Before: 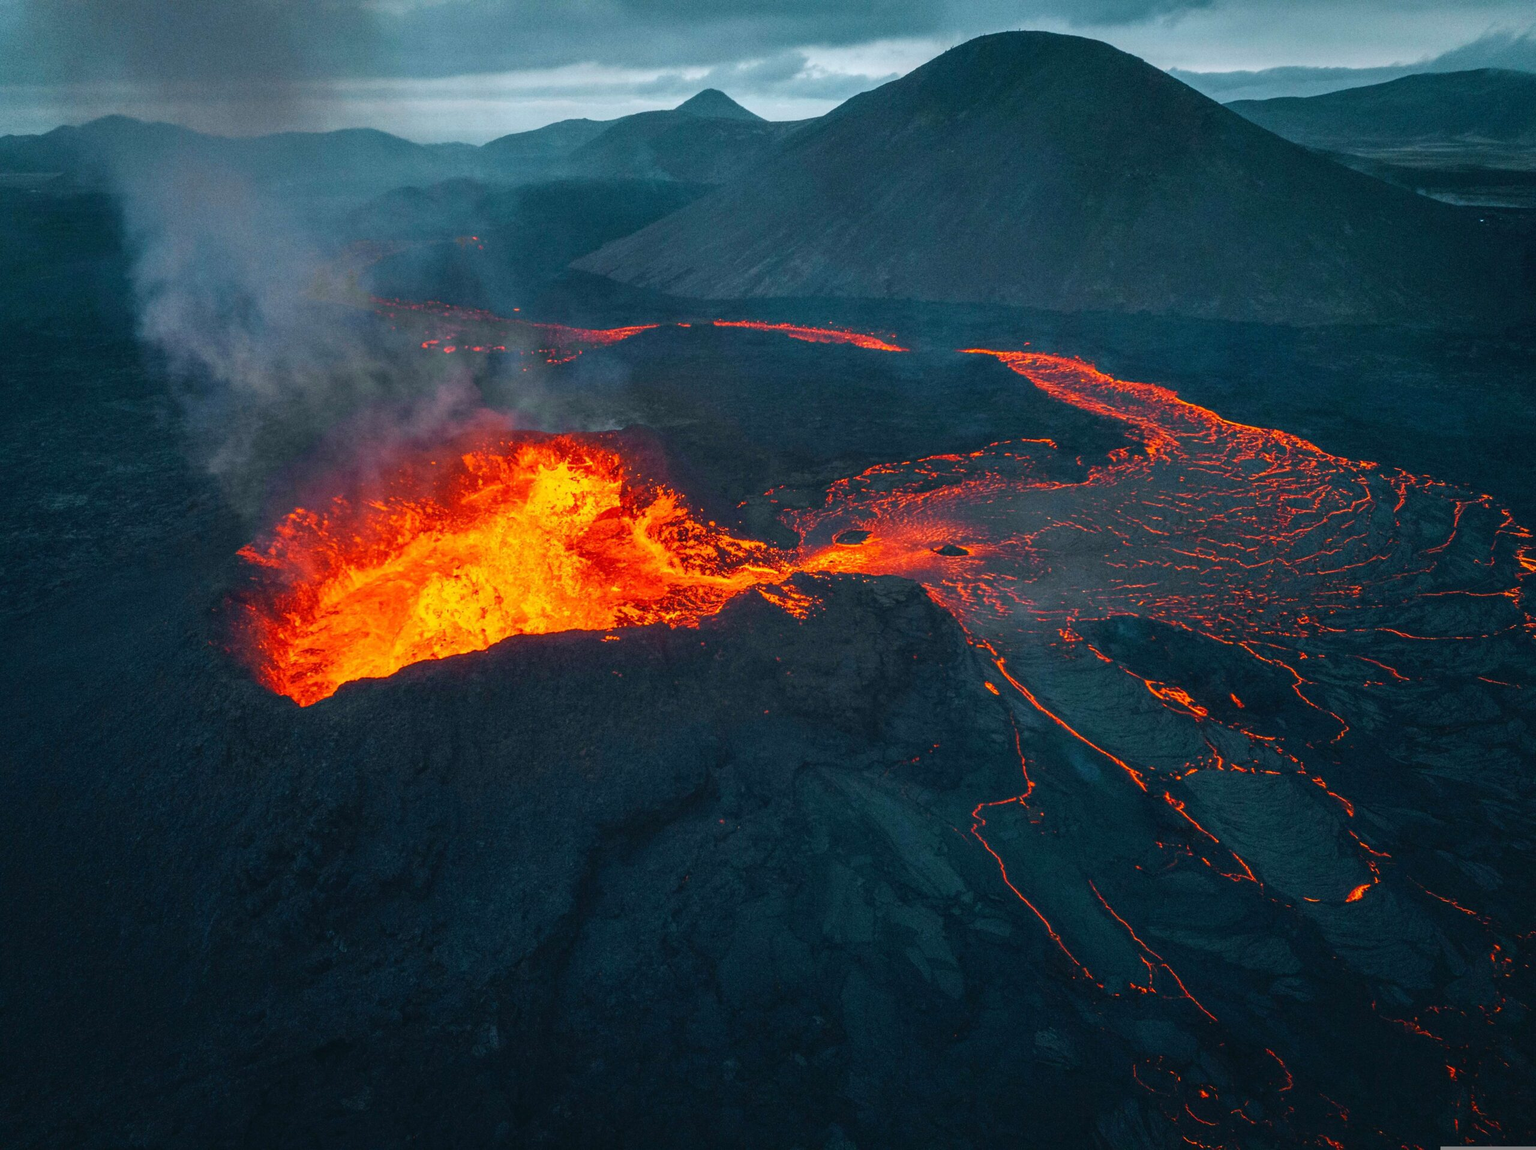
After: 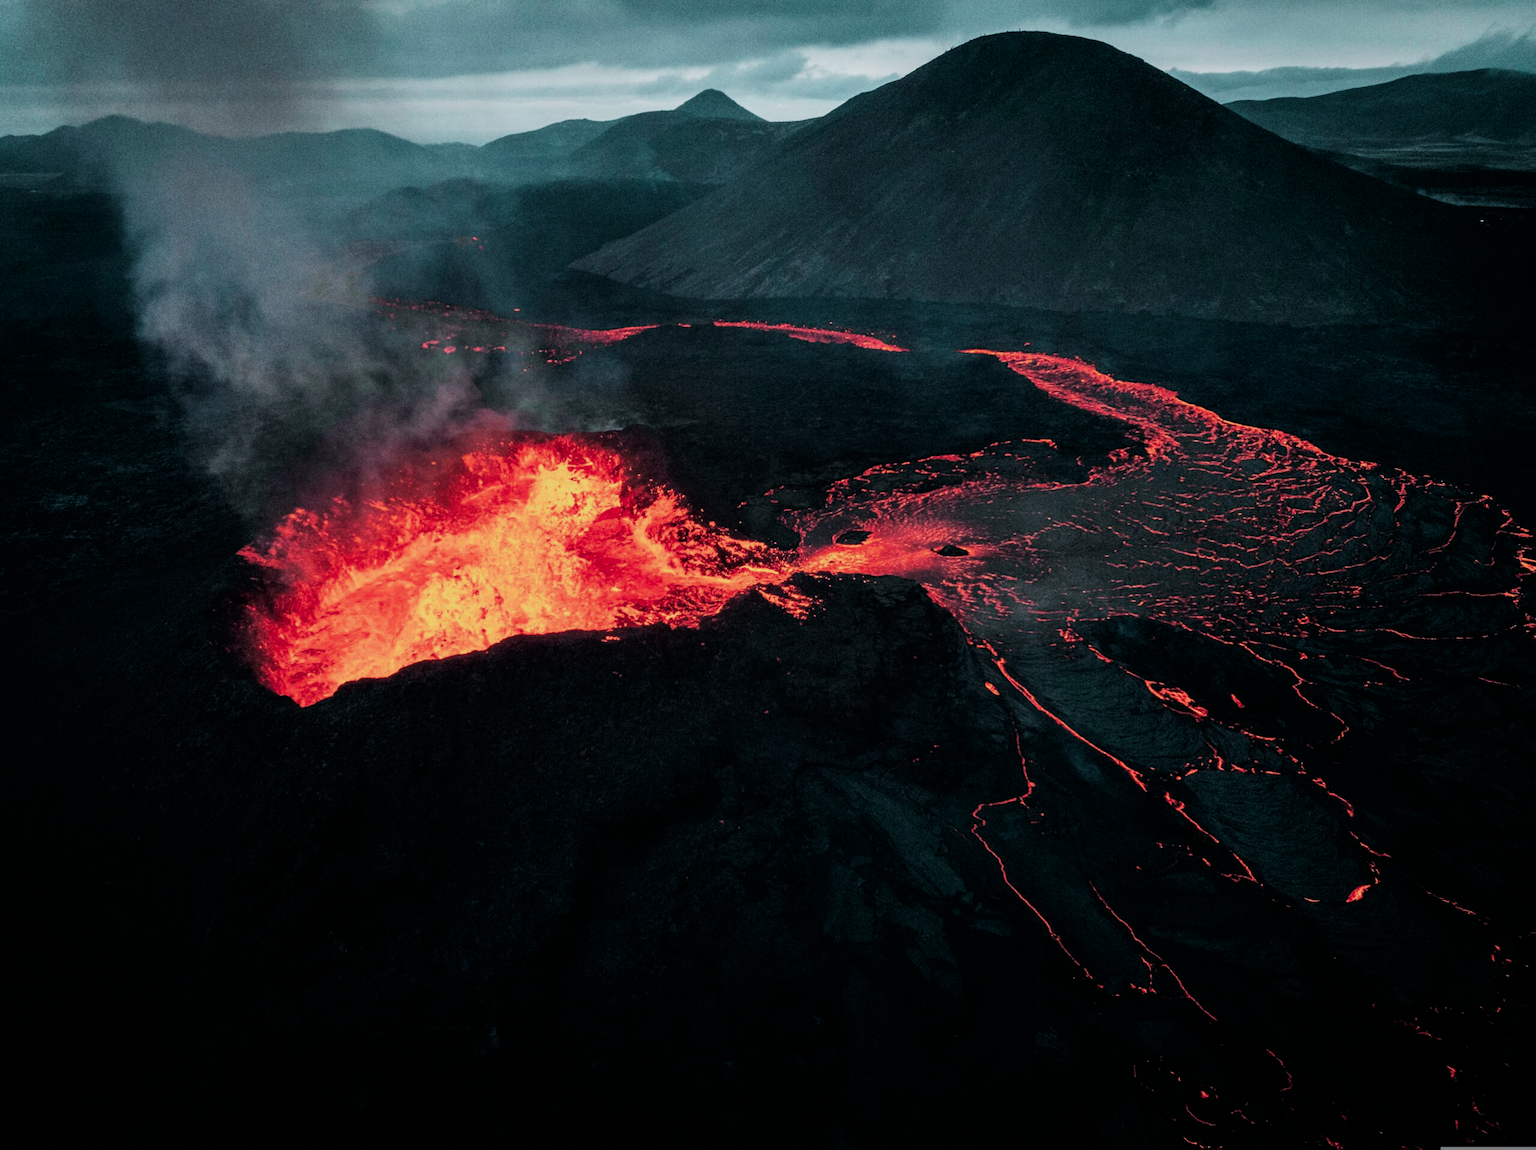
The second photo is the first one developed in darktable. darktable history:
color contrast: blue-yellow contrast 0.62
contrast brightness saturation: contrast 0.03, brightness -0.04
tone equalizer: on, module defaults
filmic rgb: black relative exposure -5 EV, hardness 2.88, contrast 1.4, highlights saturation mix -30%
